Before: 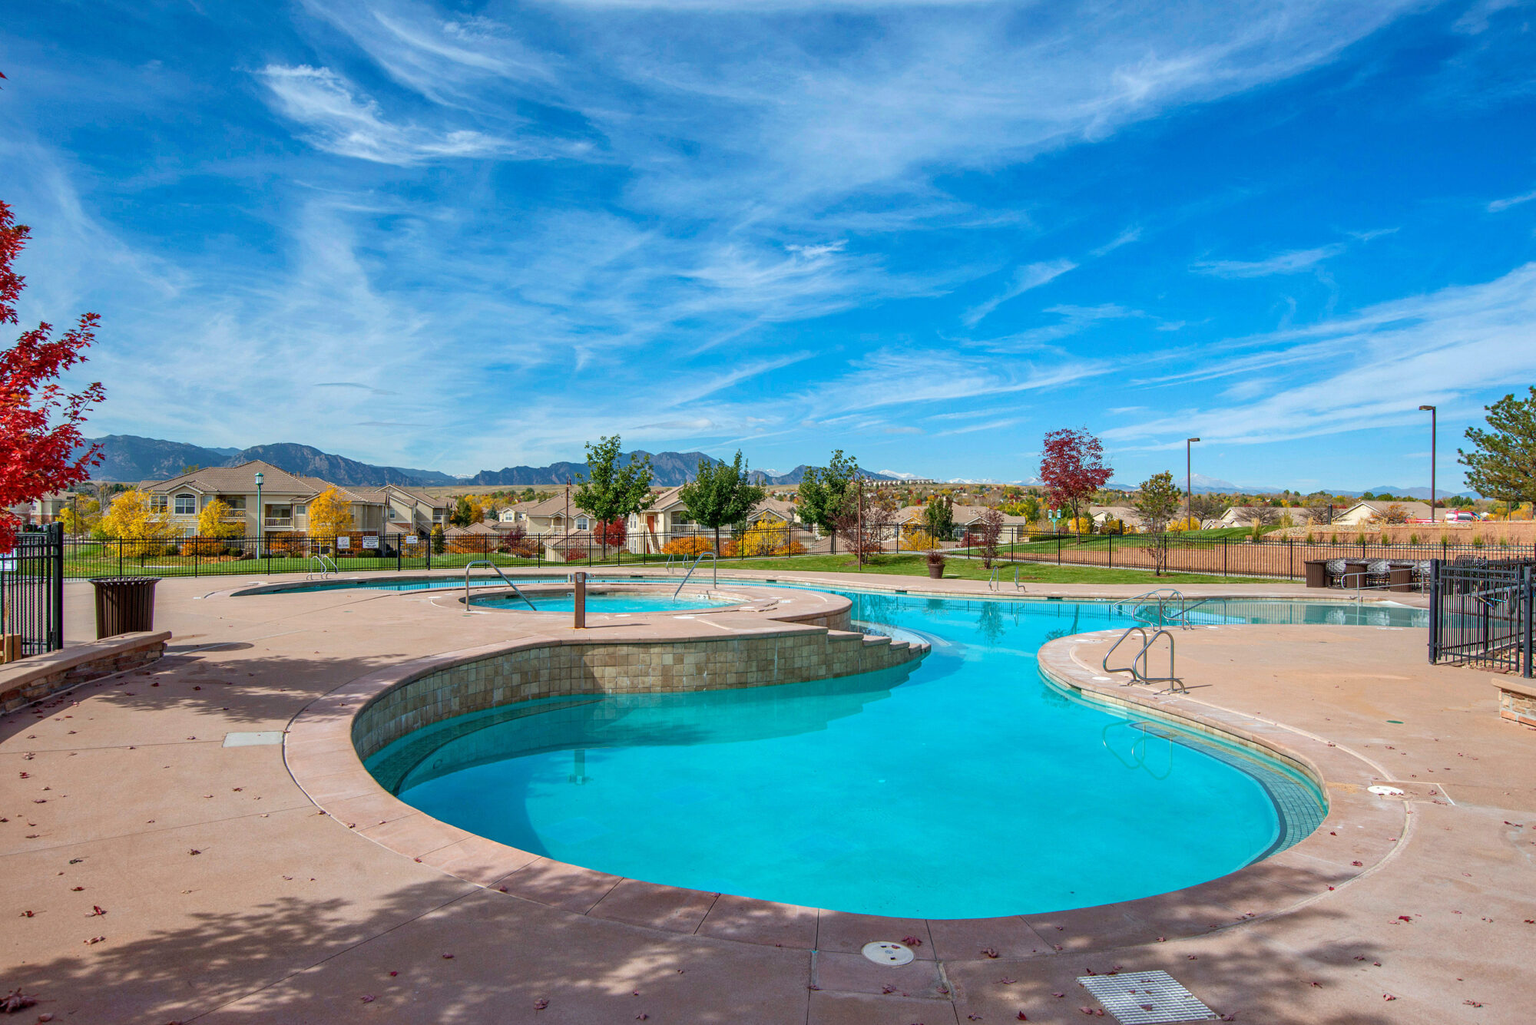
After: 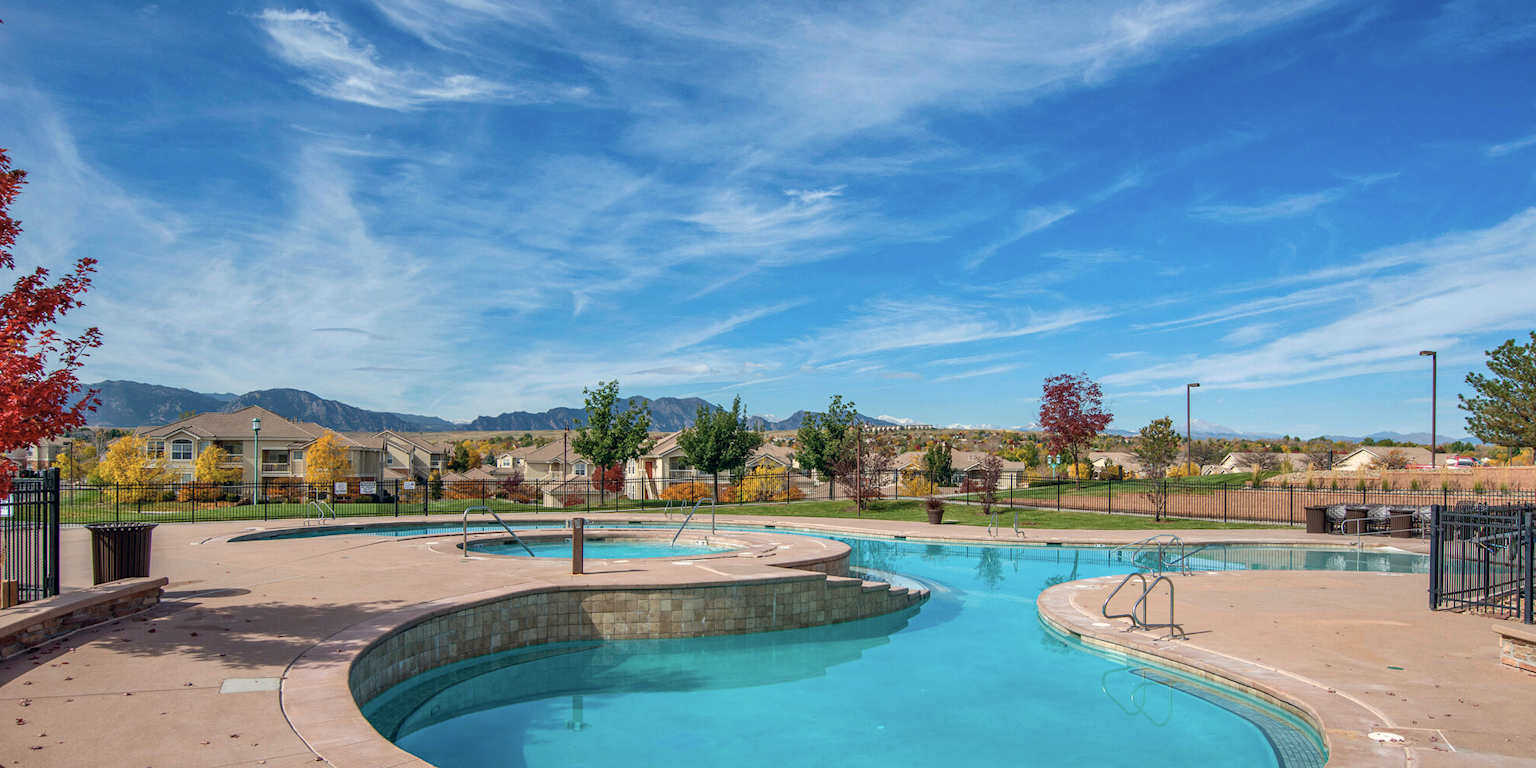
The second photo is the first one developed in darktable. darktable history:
crop: left 0.283%, top 5.484%, bottom 19.788%
color correction: highlights a* 2.76, highlights b* 4.99, shadows a* -1.98, shadows b* -4.96, saturation 0.821
base curve: curves: ch0 [(0, 0) (0.303, 0.277) (1, 1)], preserve colors none
